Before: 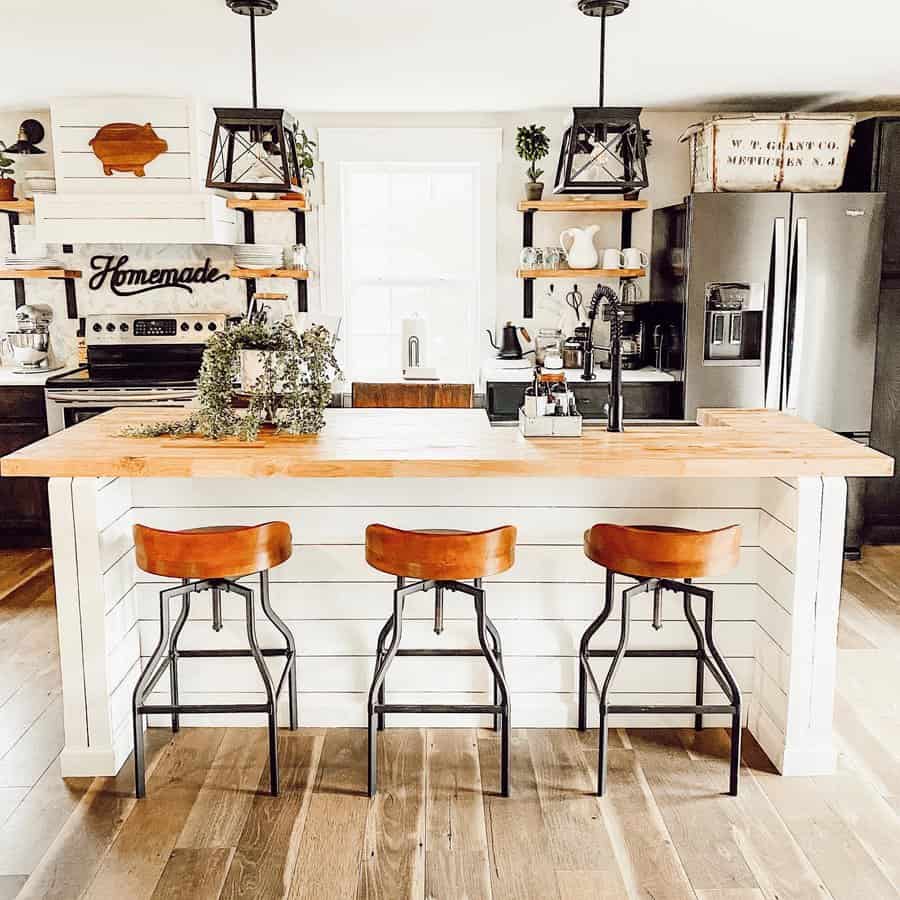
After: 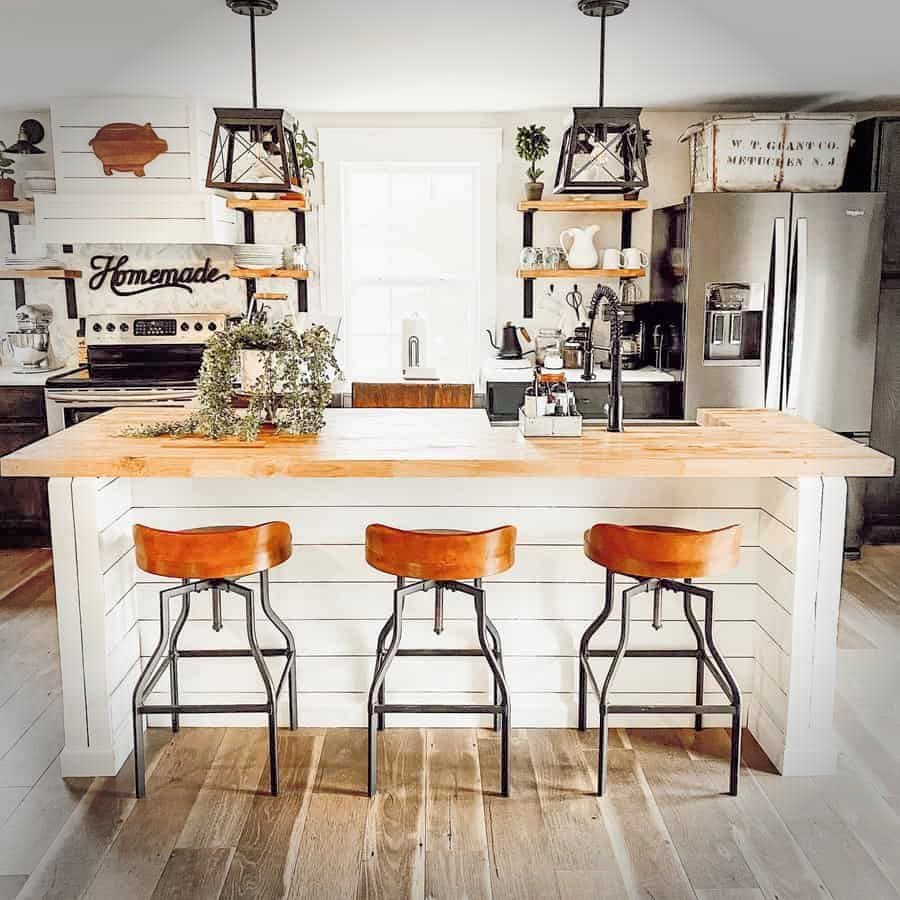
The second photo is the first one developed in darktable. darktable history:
vignetting: fall-off radius 32.49%
tone equalizer: -7 EV 0.163 EV, -6 EV 0.611 EV, -5 EV 1.13 EV, -4 EV 1.36 EV, -3 EV 1.15 EV, -2 EV 0.6 EV, -1 EV 0.153 EV
